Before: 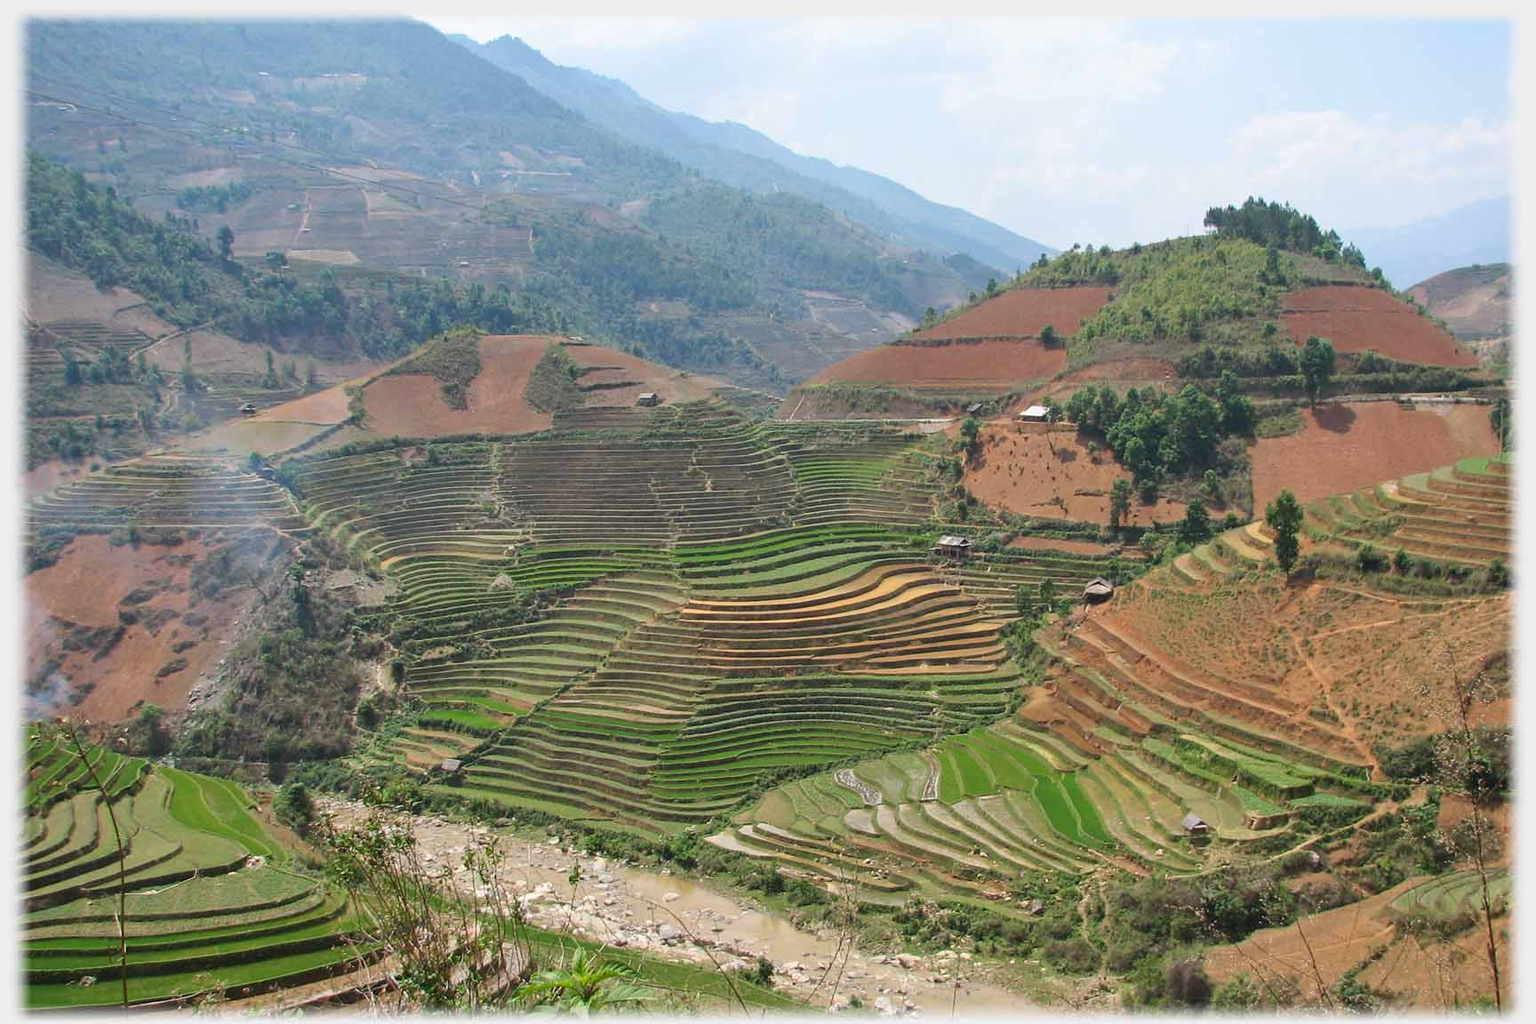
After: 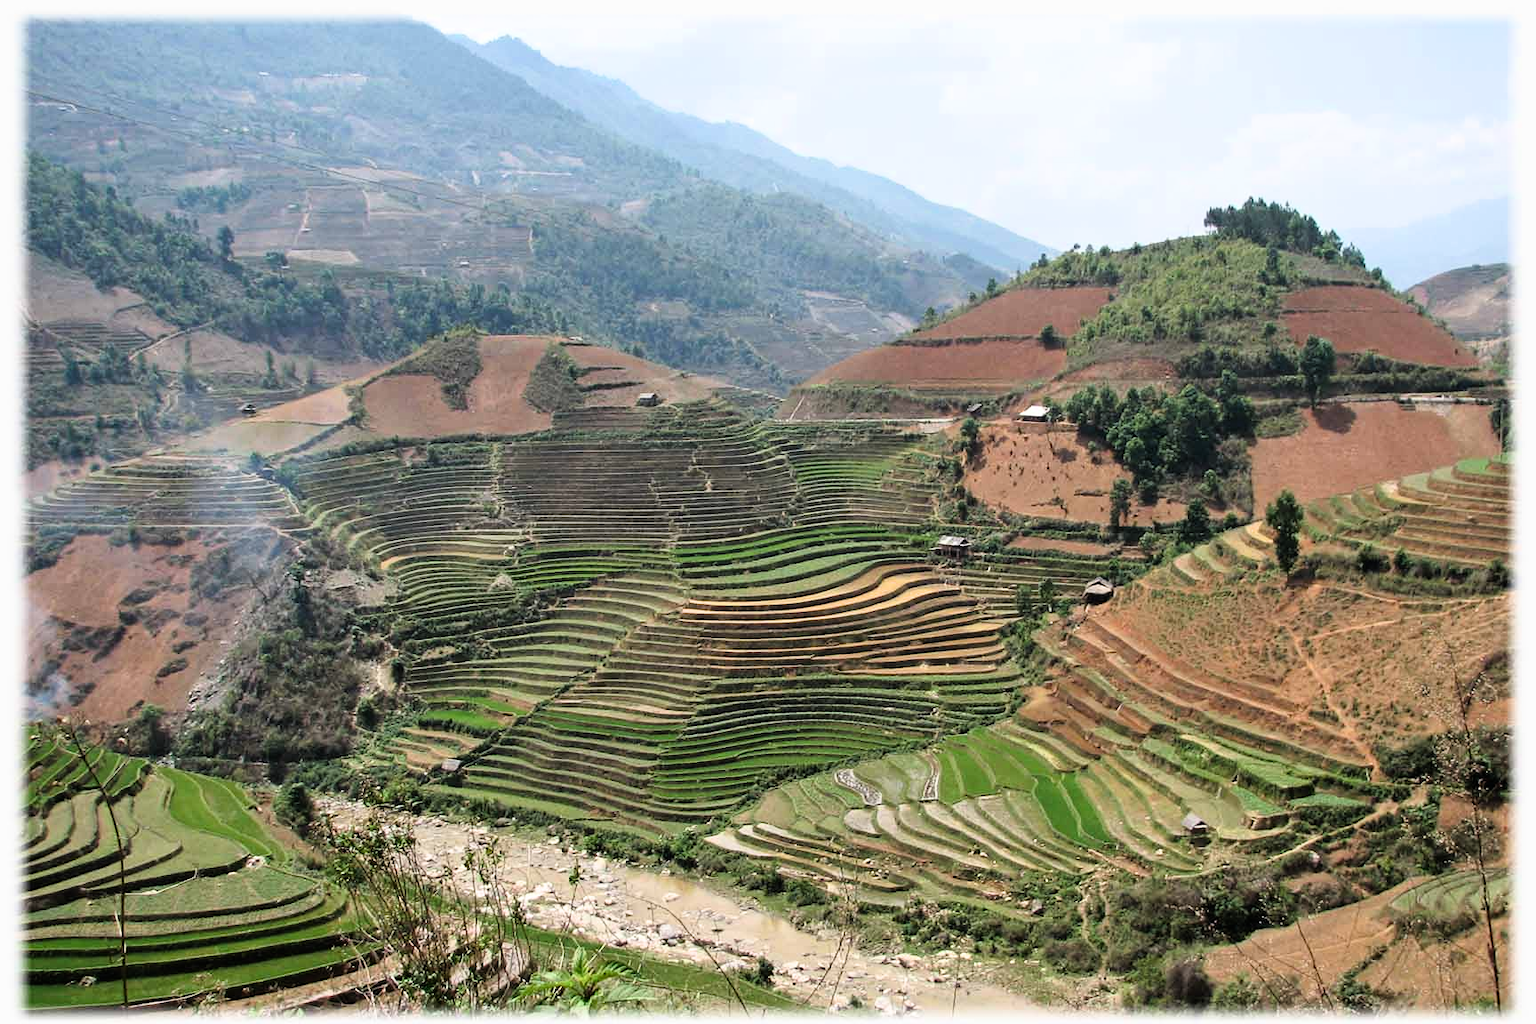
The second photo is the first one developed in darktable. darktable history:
filmic rgb: black relative exposure -6.43 EV, white relative exposure 2.43 EV, threshold 5.97 EV, target white luminance 99.963%, hardness 5.25, latitude 0.575%, contrast 1.43, highlights saturation mix 2.89%, enable highlight reconstruction true
